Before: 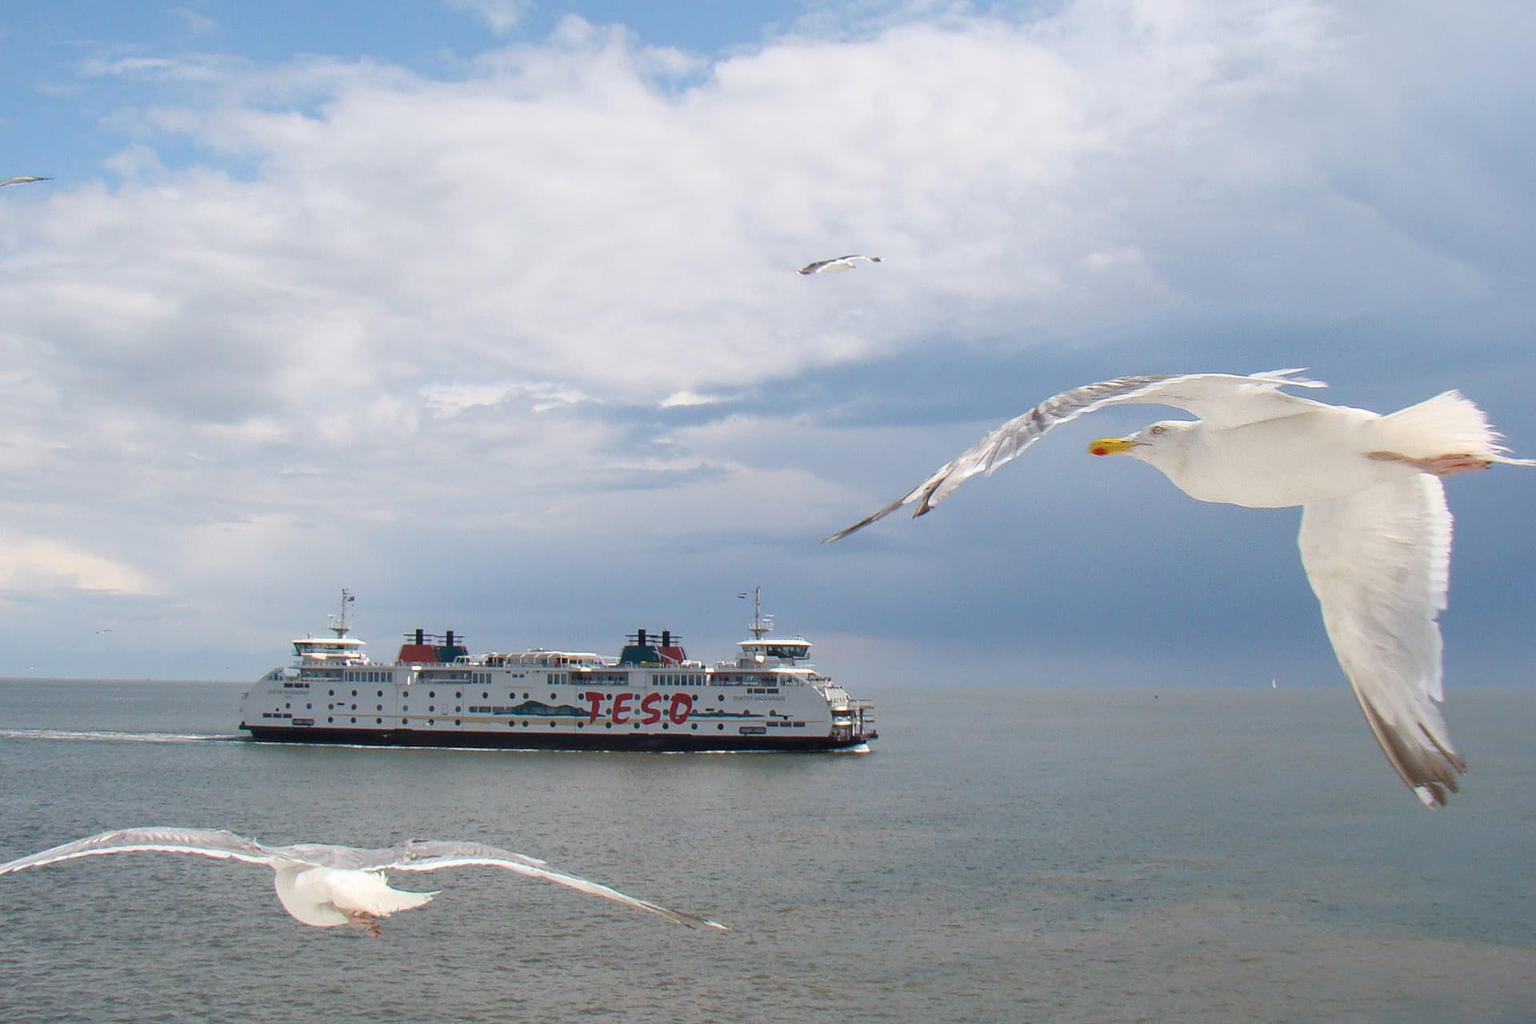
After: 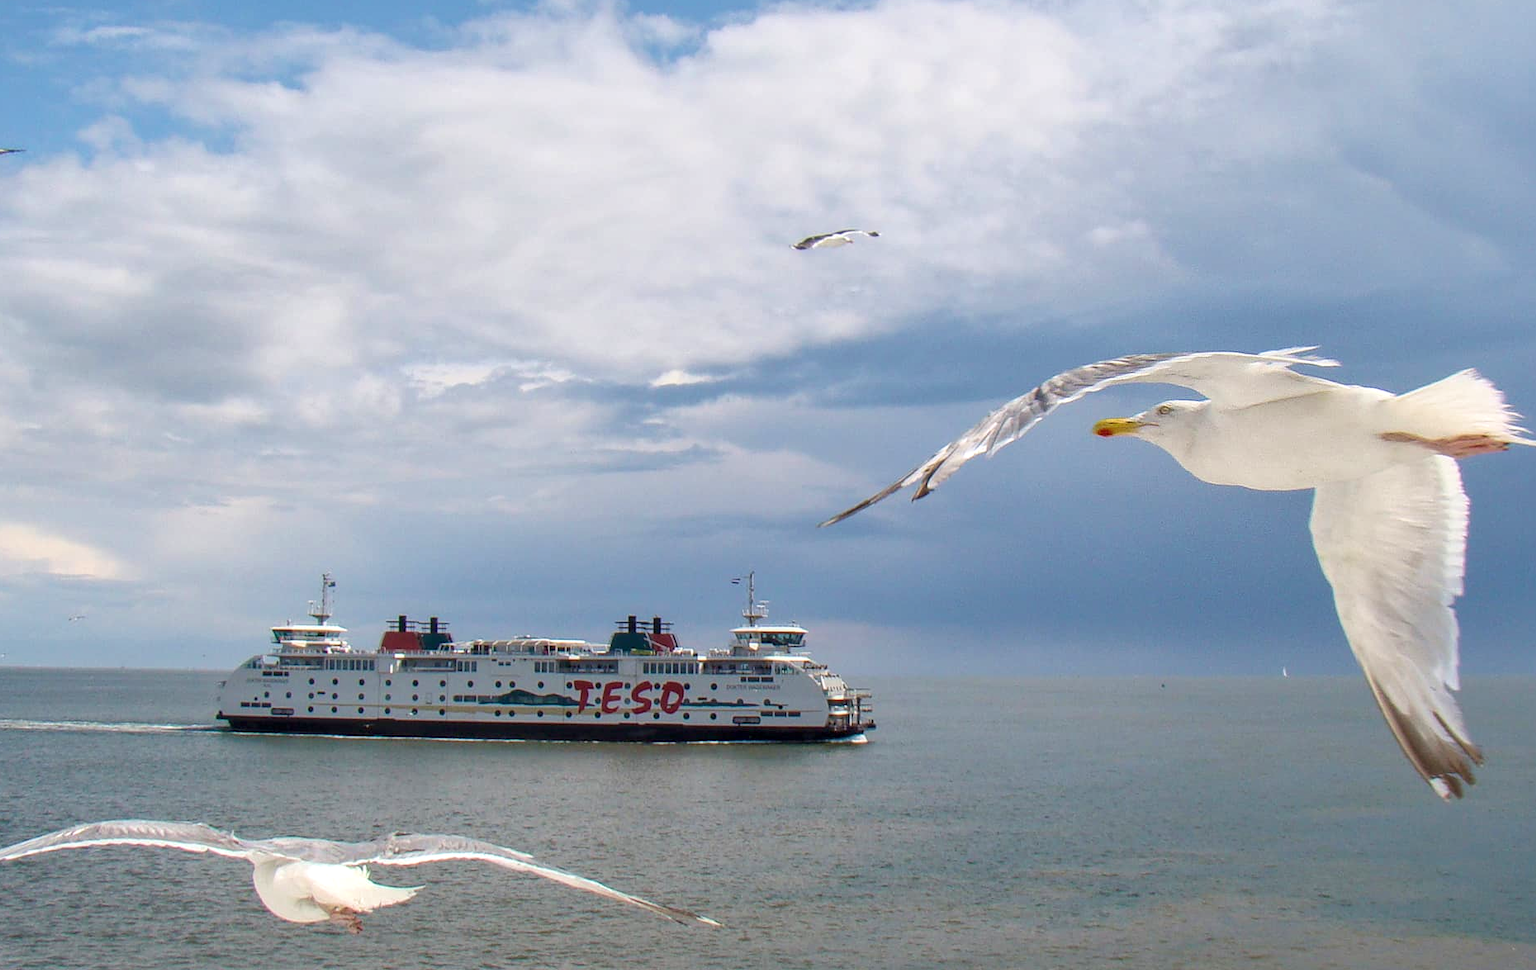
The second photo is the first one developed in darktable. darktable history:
local contrast: on, module defaults
shadows and highlights: shadows 52.34, highlights -28.23, soften with gaussian
crop: left 1.964%, top 3.251%, right 1.122%, bottom 4.933%
velvia: on, module defaults
